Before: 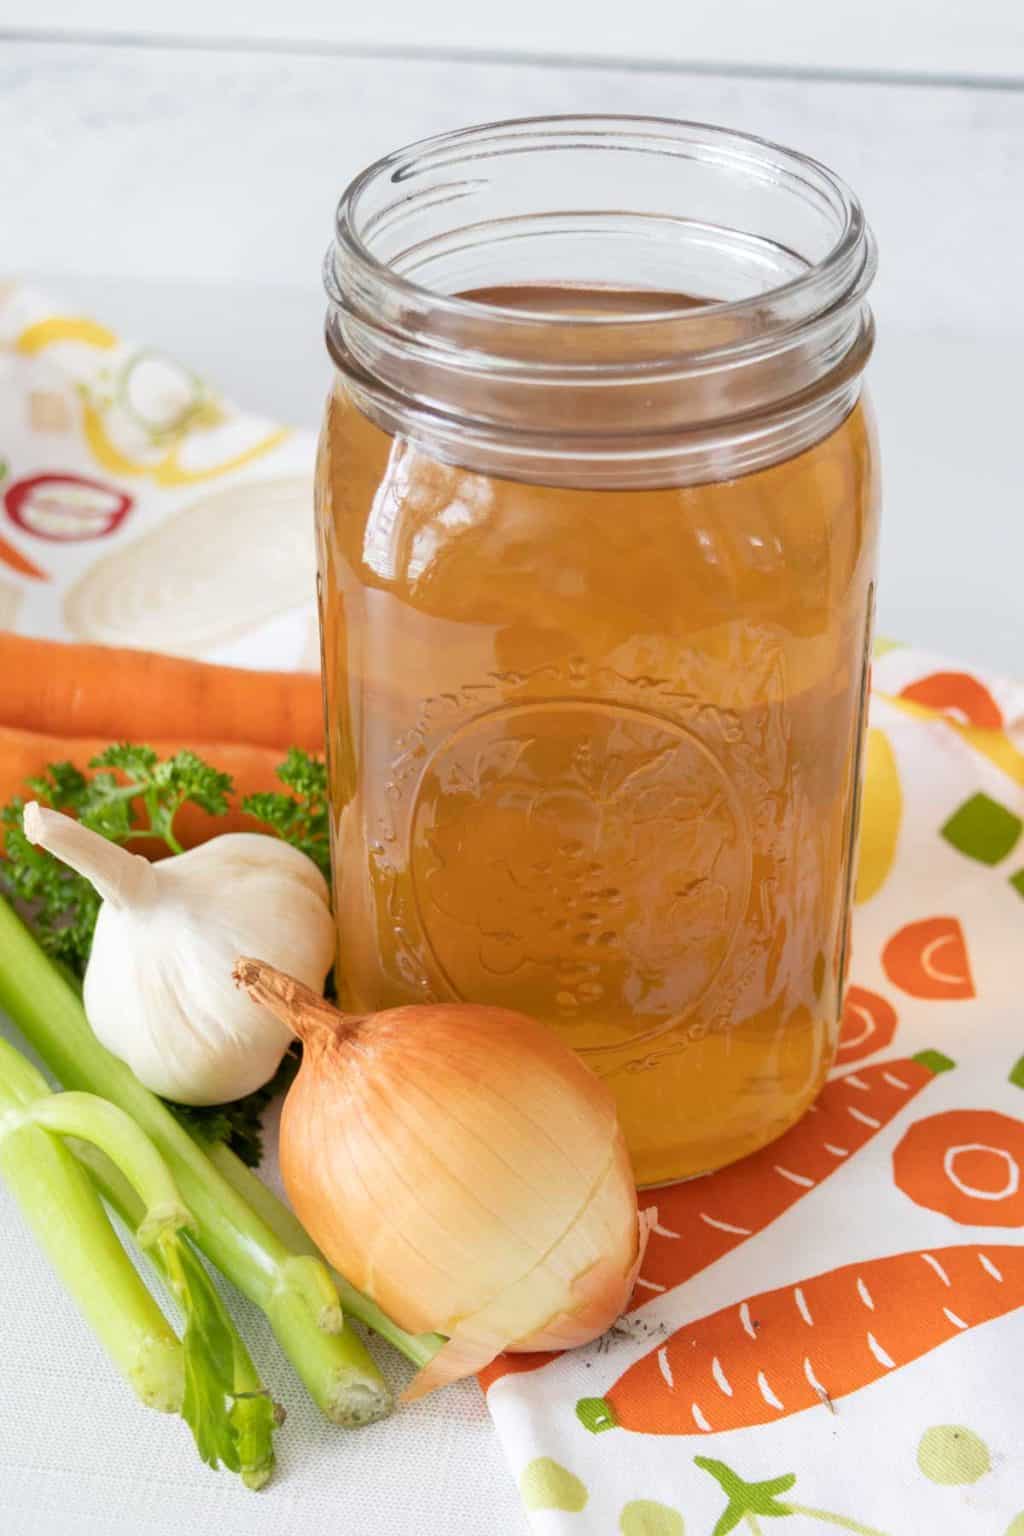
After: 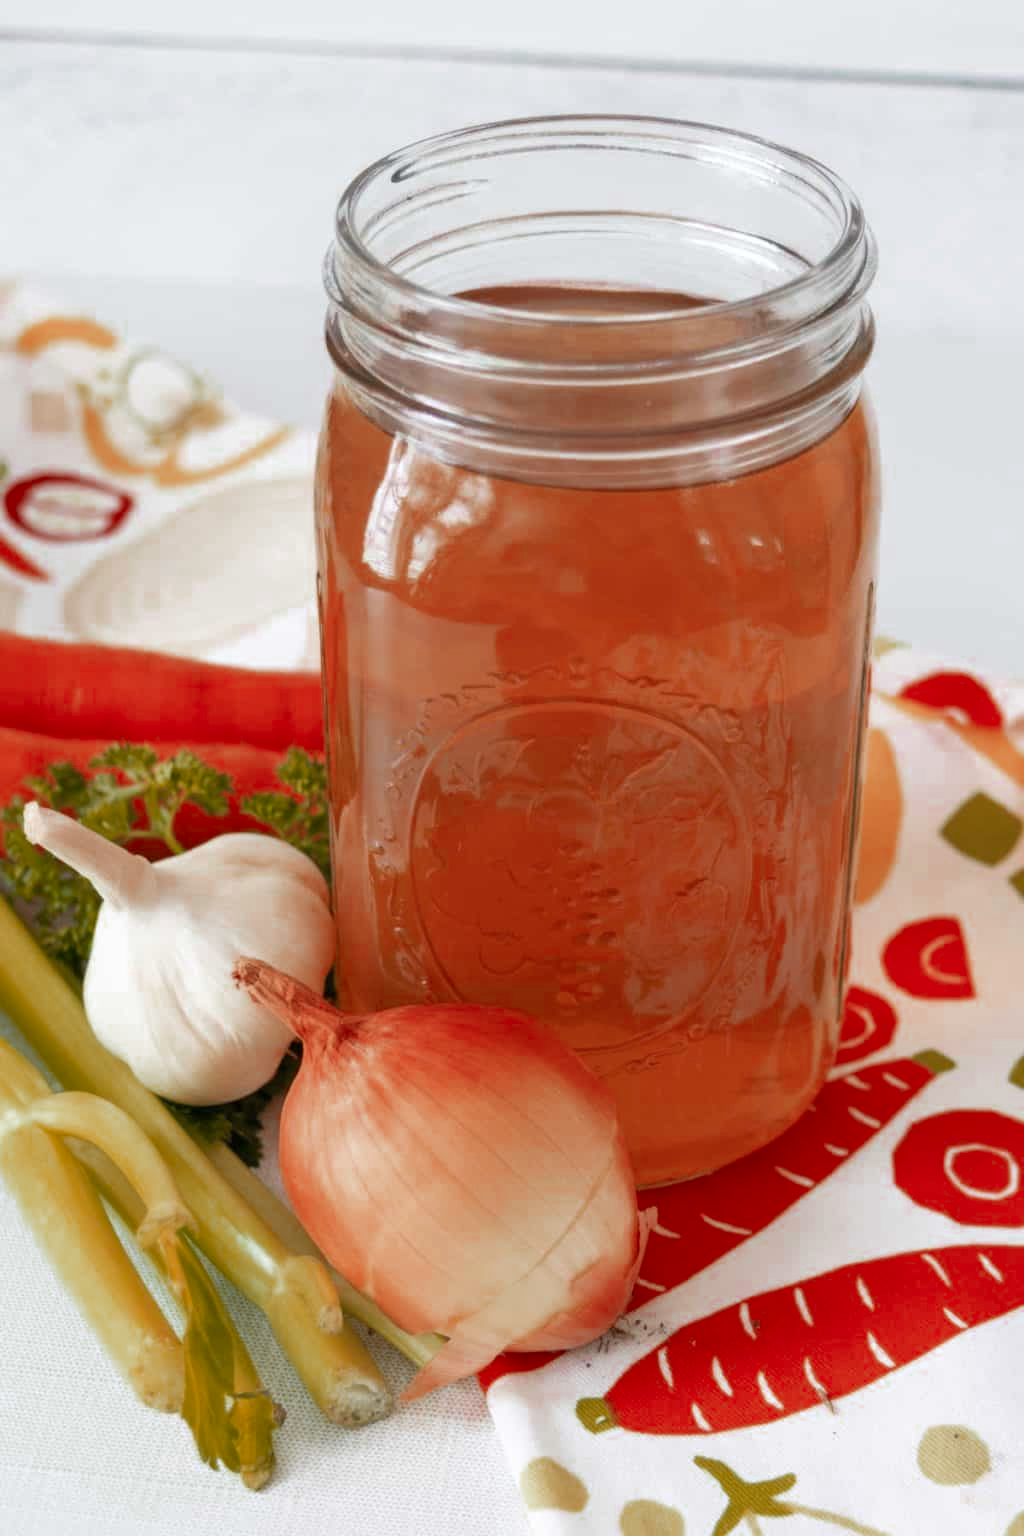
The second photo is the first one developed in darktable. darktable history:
color zones: curves: ch0 [(0, 0.299) (0.25, 0.383) (0.456, 0.352) (0.736, 0.571)]; ch1 [(0, 0.63) (0.151, 0.568) (0.254, 0.416) (0.47, 0.558) (0.732, 0.37) (0.909, 0.492)]; ch2 [(0.004, 0.604) (0.158, 0.443) (0.257, 0.403) (0.761, 0.468)]
tone equalizer: on, module defaults
